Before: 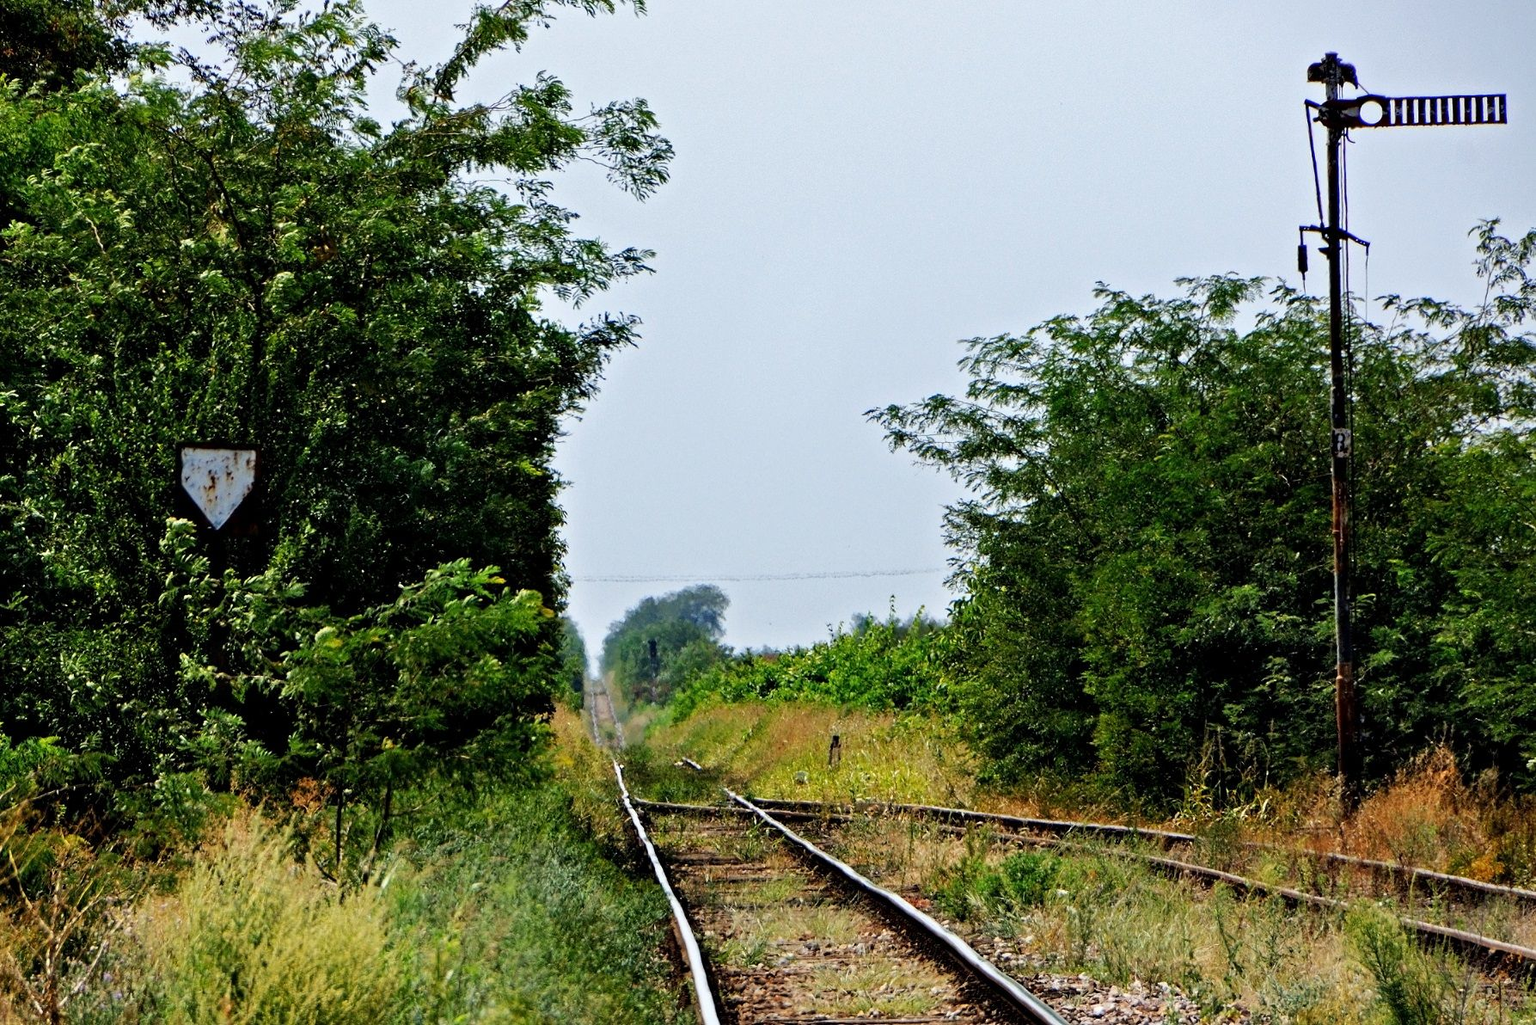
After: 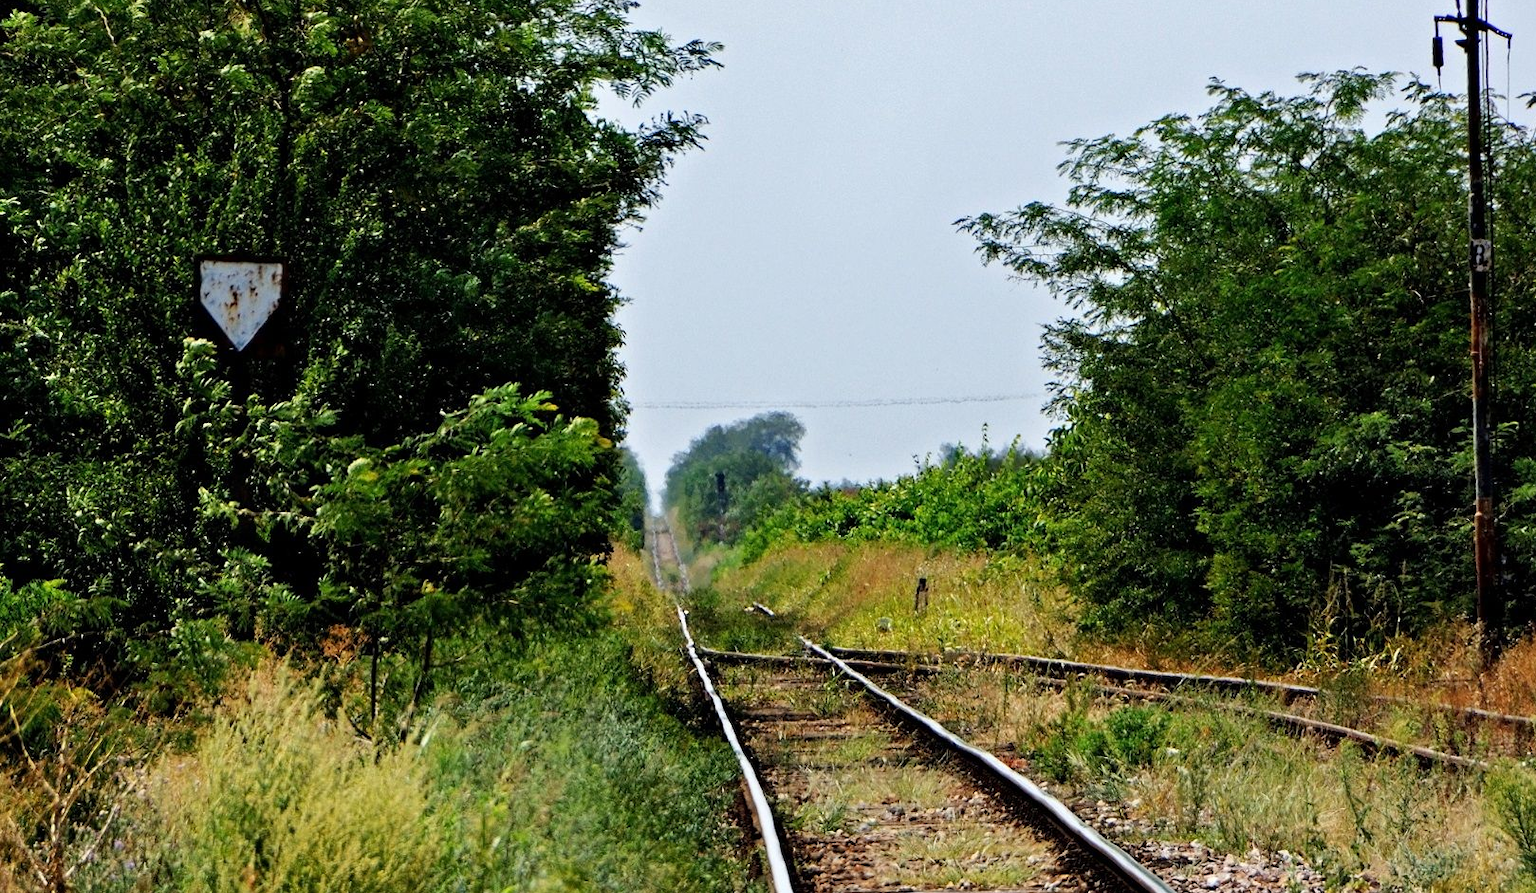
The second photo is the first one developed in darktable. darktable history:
crop: top 20.639%, right 9.386%, bottom 0.28%
